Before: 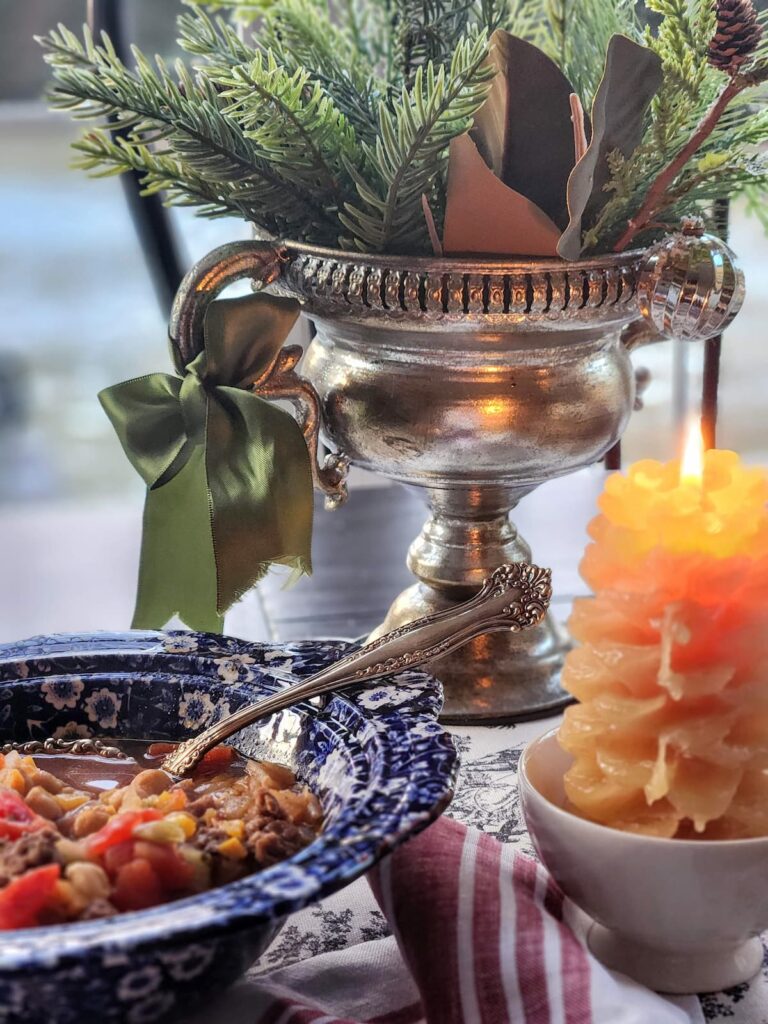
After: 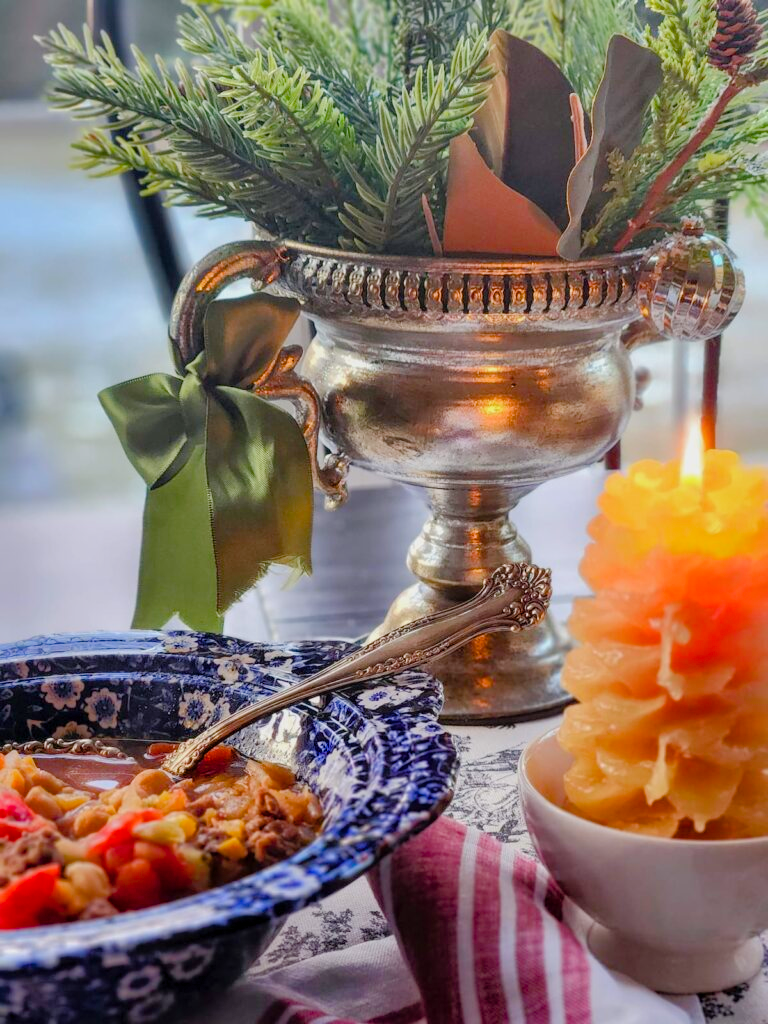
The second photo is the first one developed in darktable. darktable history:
tone curve: curves: ch0 [(0, 0) (0.07, 0.052) (0.23, 0.254) (0.486, 0.53) (0.822, 0.825) (0.994, 0.955)]; ch1 [(0, 0) (0.226, 0.261) (0.379, 0.442) (0.469, 0.472) (0.495, 0.495) (0.514, 0.504) (0.561, 0.568) (0.59, 0.612) (1, 1)]; ch2 [(0, 0) (0.269, 0.299) (0.459, 0.441) (0.498, 0.499) (0.523, 0.52) (0.551, 0.576) (0.629, 0.643) (0.659, 0.681) (0.718, 0.764) (1, 1)], color space Lab, linked channels, preserve colors none
shadows and highlights: on, module defaults
color balance rgb: shadows lift › chroma 0.86%, shadows lift › hue 113.91°, perceptual saturation grading › global saturation 0.701%, perceptual saturation grading › mid-tones 6.183%, perceptual saturation grading › shadows 72.131%
